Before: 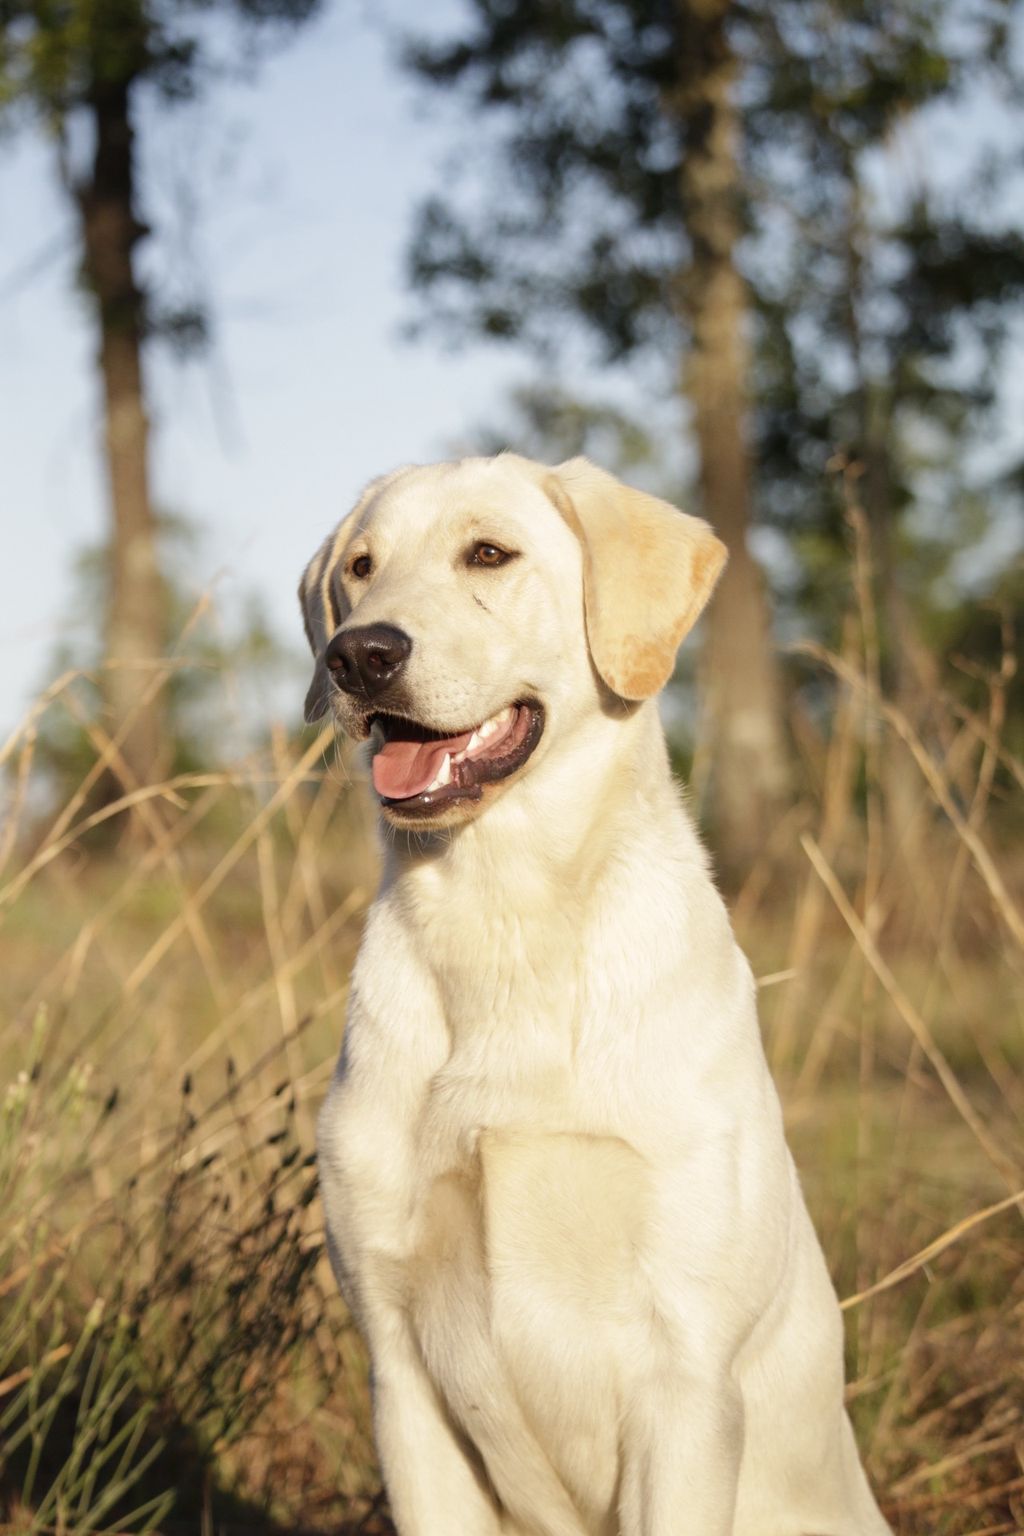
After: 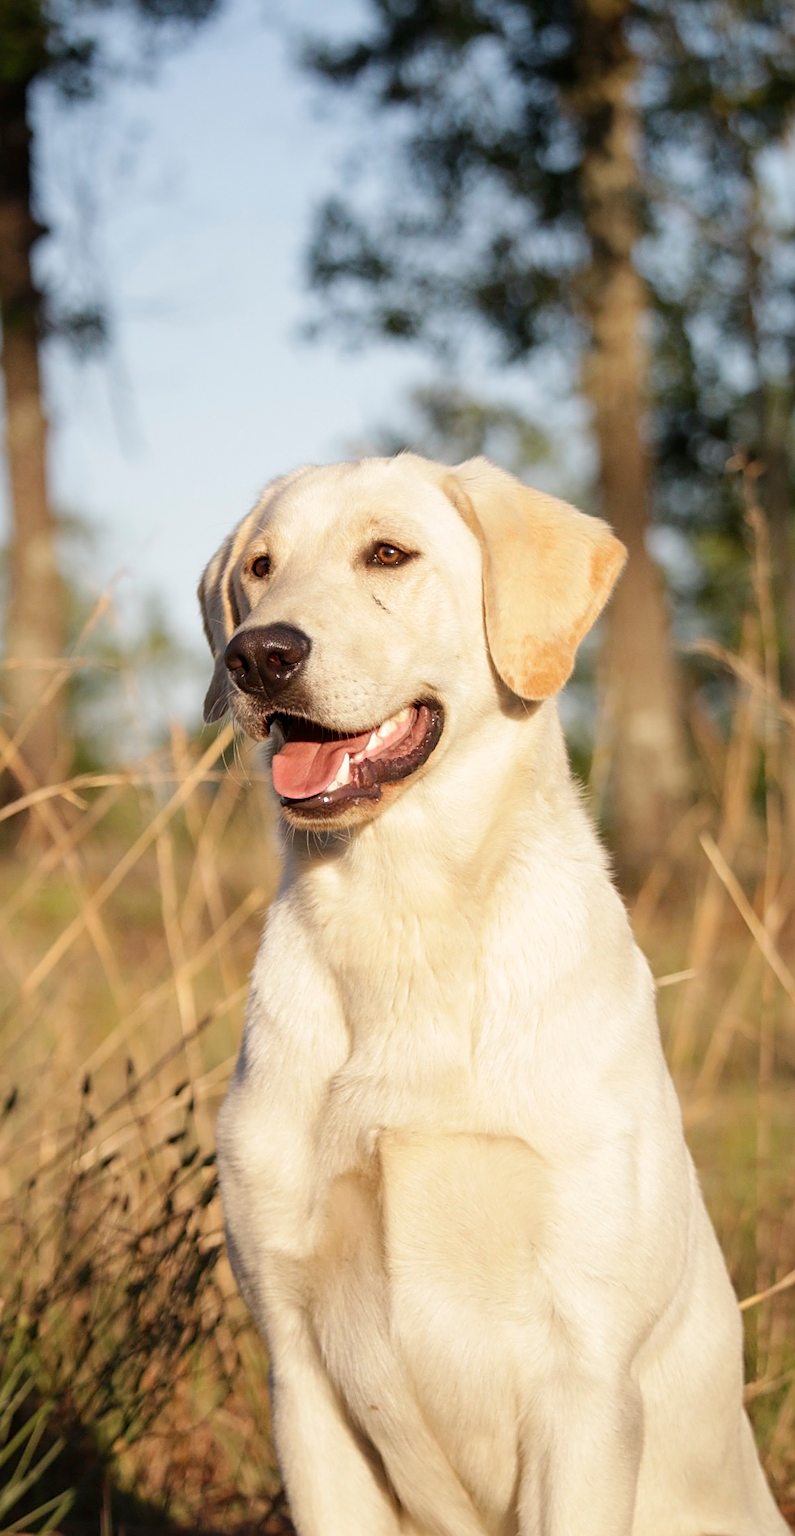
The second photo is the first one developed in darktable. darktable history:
crop: left 9.844%, right 12.46%
sharpen: on, module defaults
